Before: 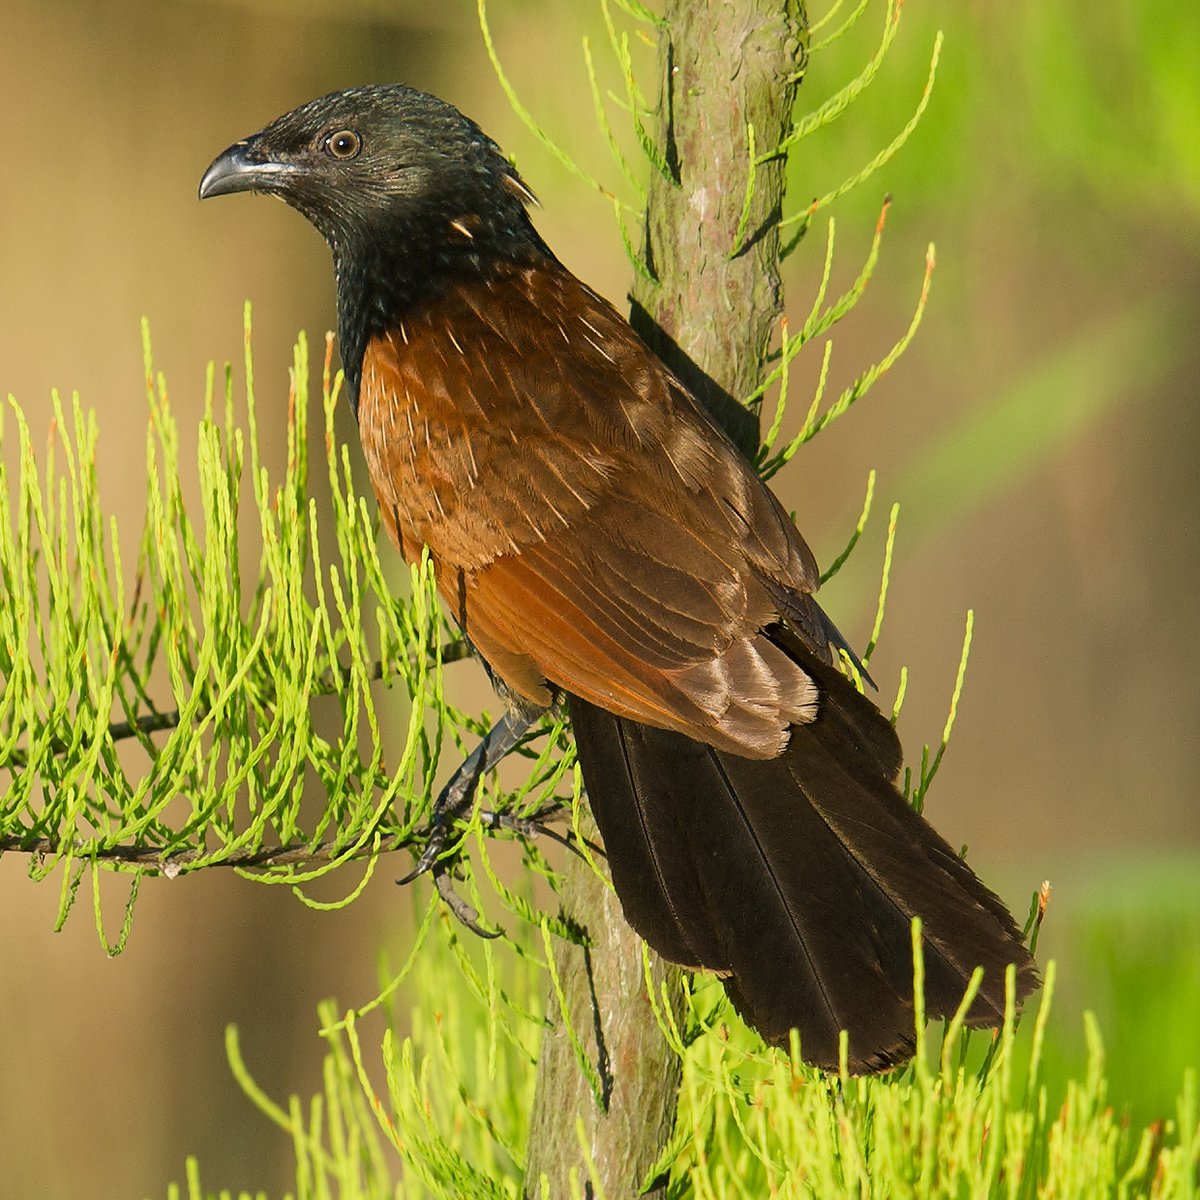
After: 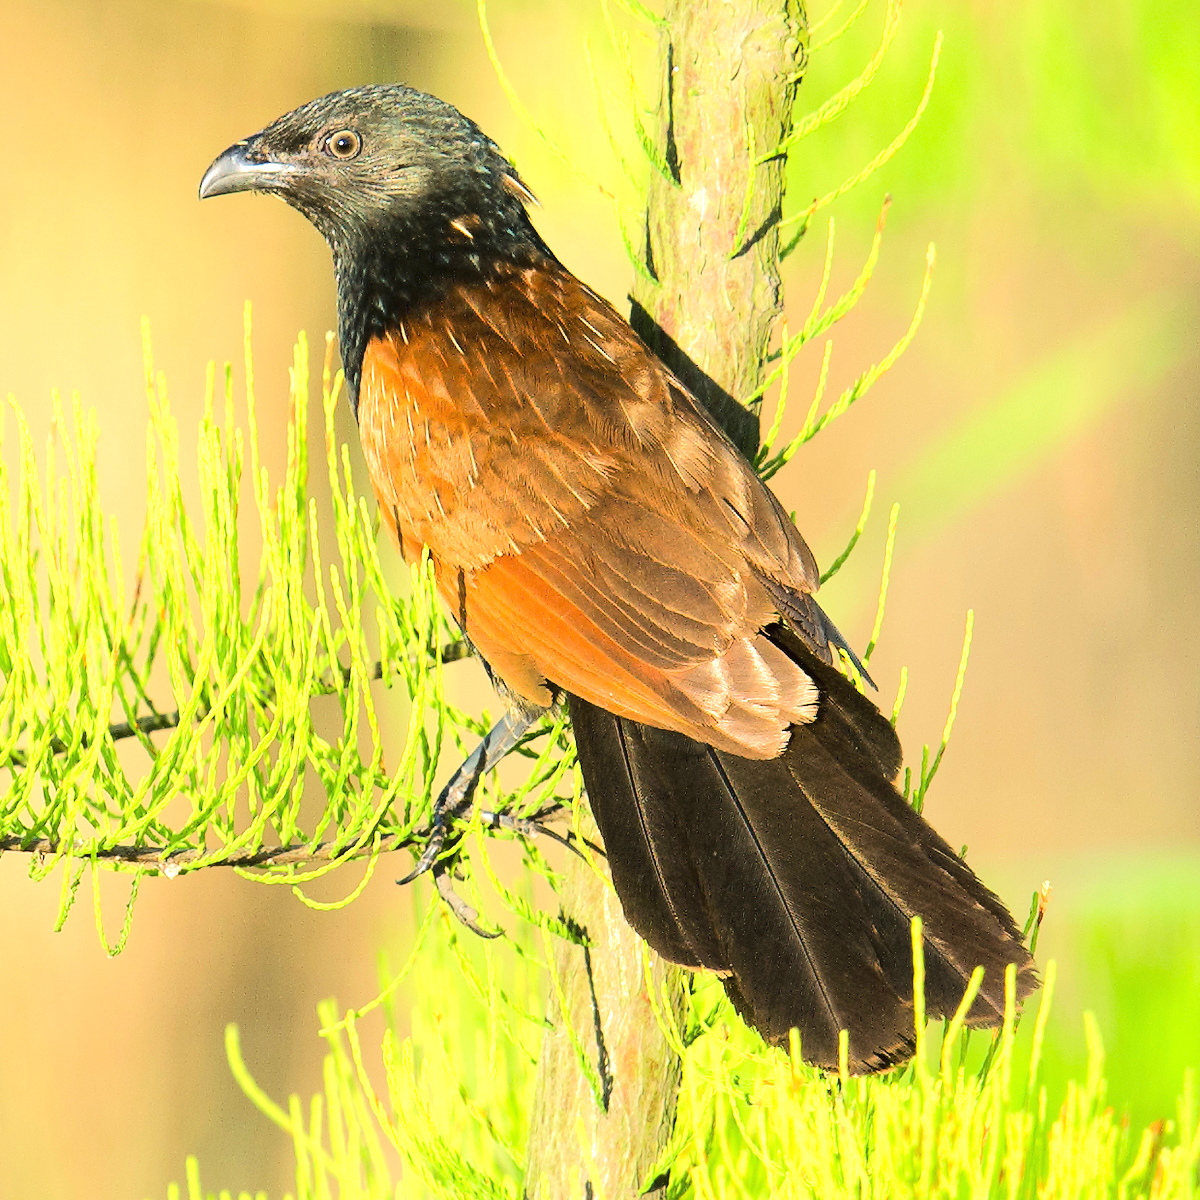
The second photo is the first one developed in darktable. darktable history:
tone equalizer: -7 EV 0.161 EV, -6 EV 0.631 EV, -5 EV 1.12 EV, -4 EV 1.31 EV, -3 EV 1.12 EV, -2 EV 0.6 EV, -1 EV 0.165 EV, edges refinement/feathering 500, mask exposure compensation -1.57 EV, preserve details no
exposure: black level correction 0, exposure 0.693 EV, compensate highlight preservation false
